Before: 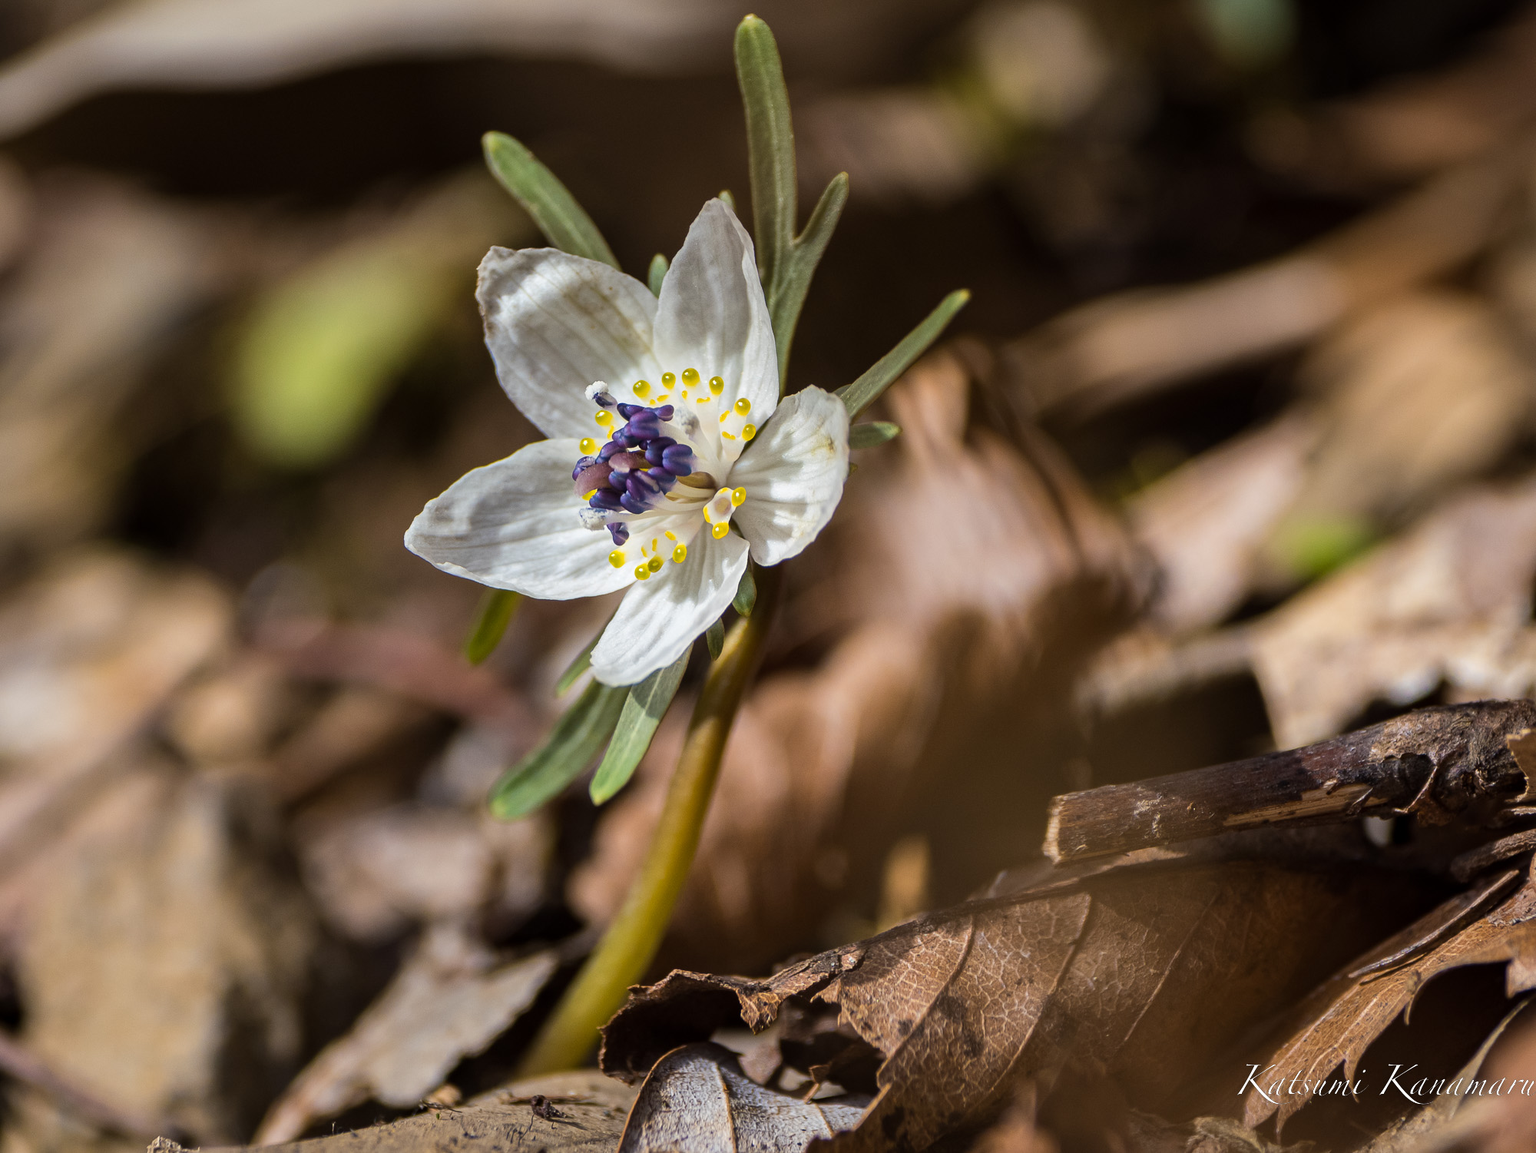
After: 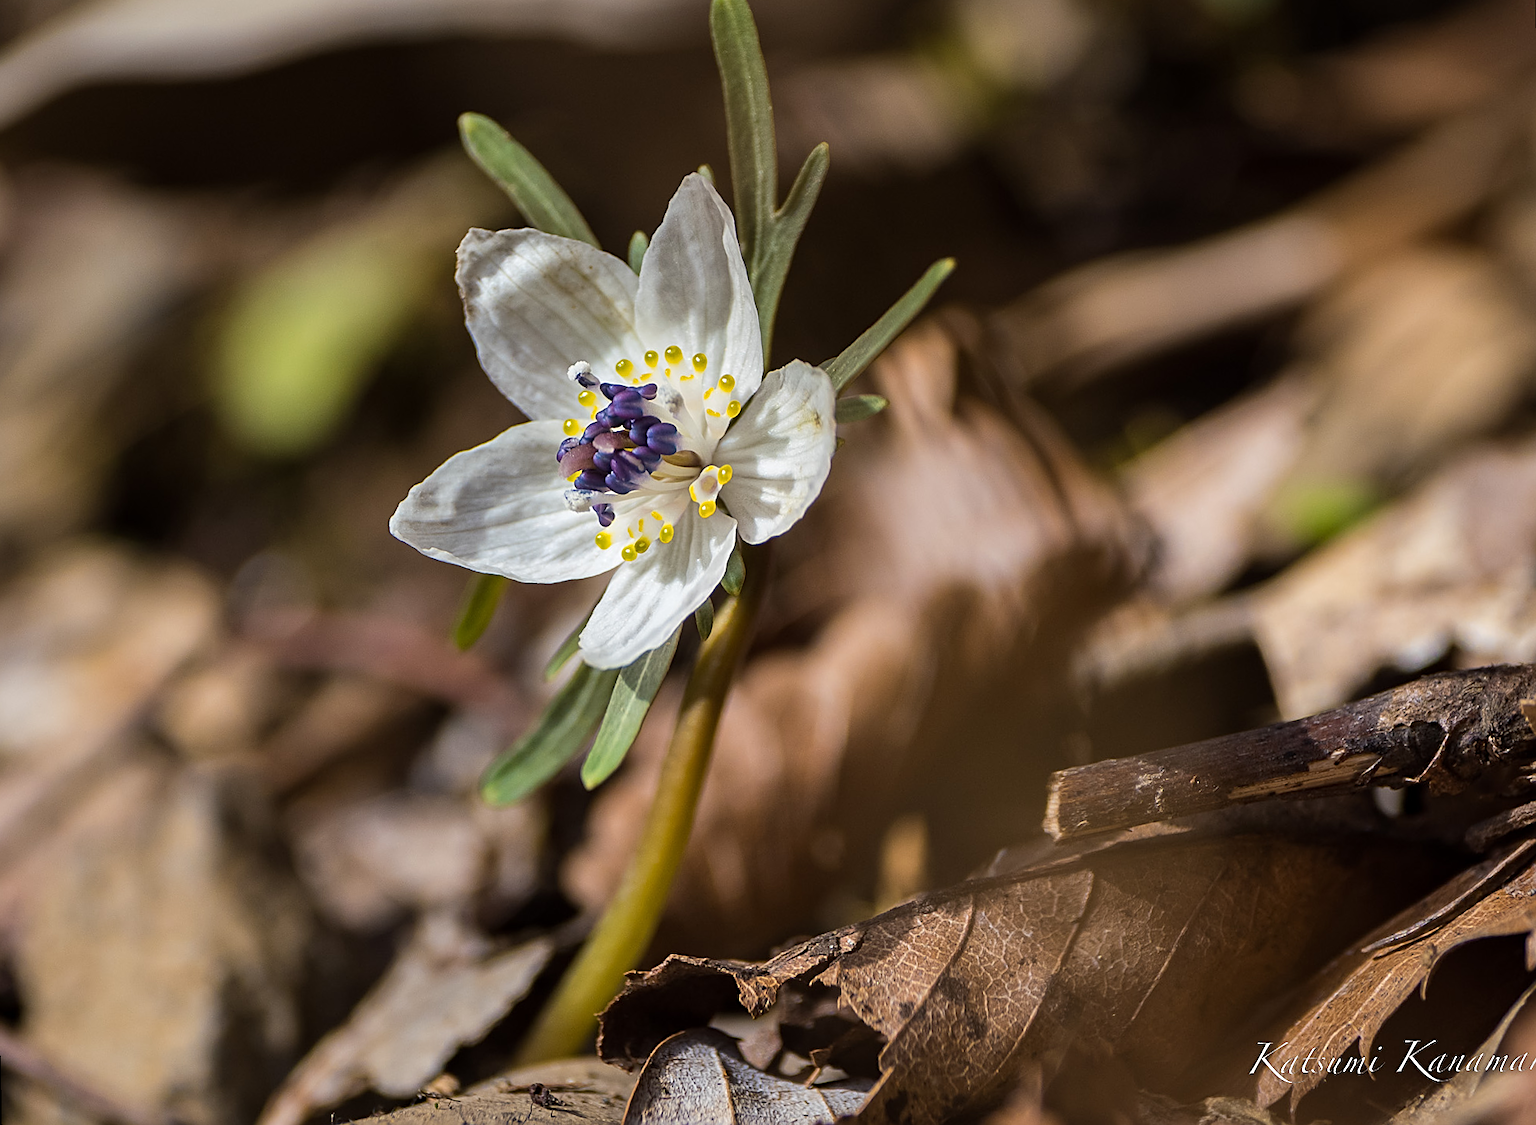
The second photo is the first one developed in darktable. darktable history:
rotate and perspective: rotation -1.32°, lens shift (horizontal) -0.031, crop left 0.015, crop right 0.985, crop top 0.047, crop bottom 0.982
sharpen: amount 0.6
